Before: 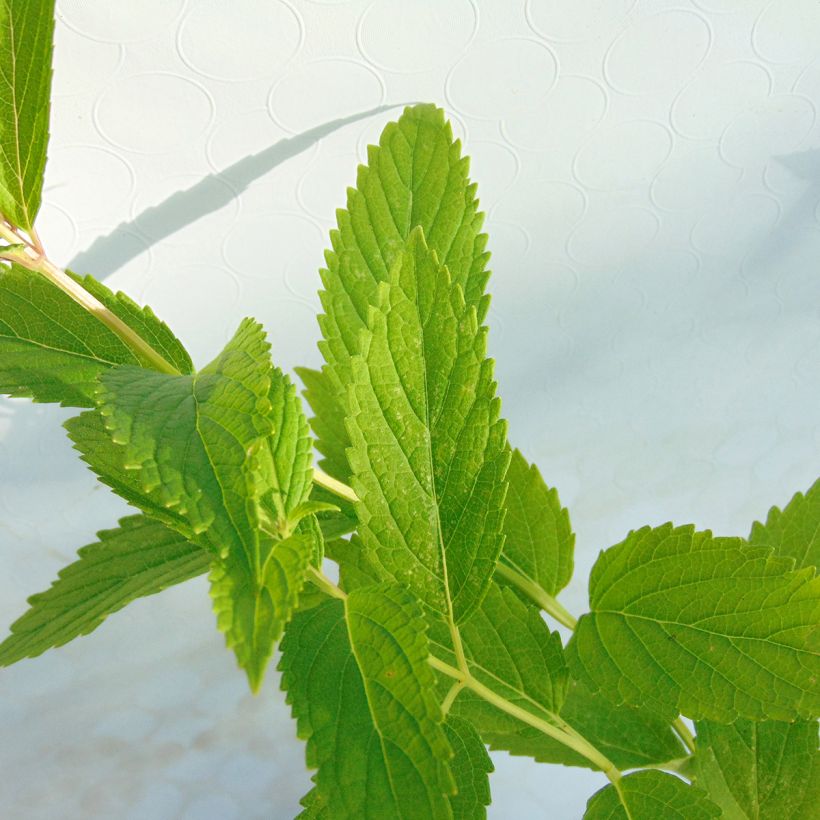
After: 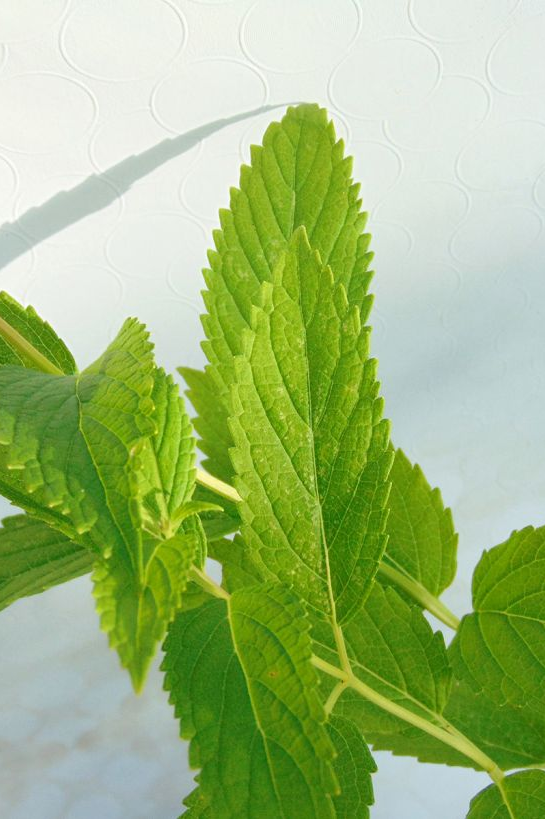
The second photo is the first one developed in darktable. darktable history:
crop and rotate: left 14.315%, right 19.171%
